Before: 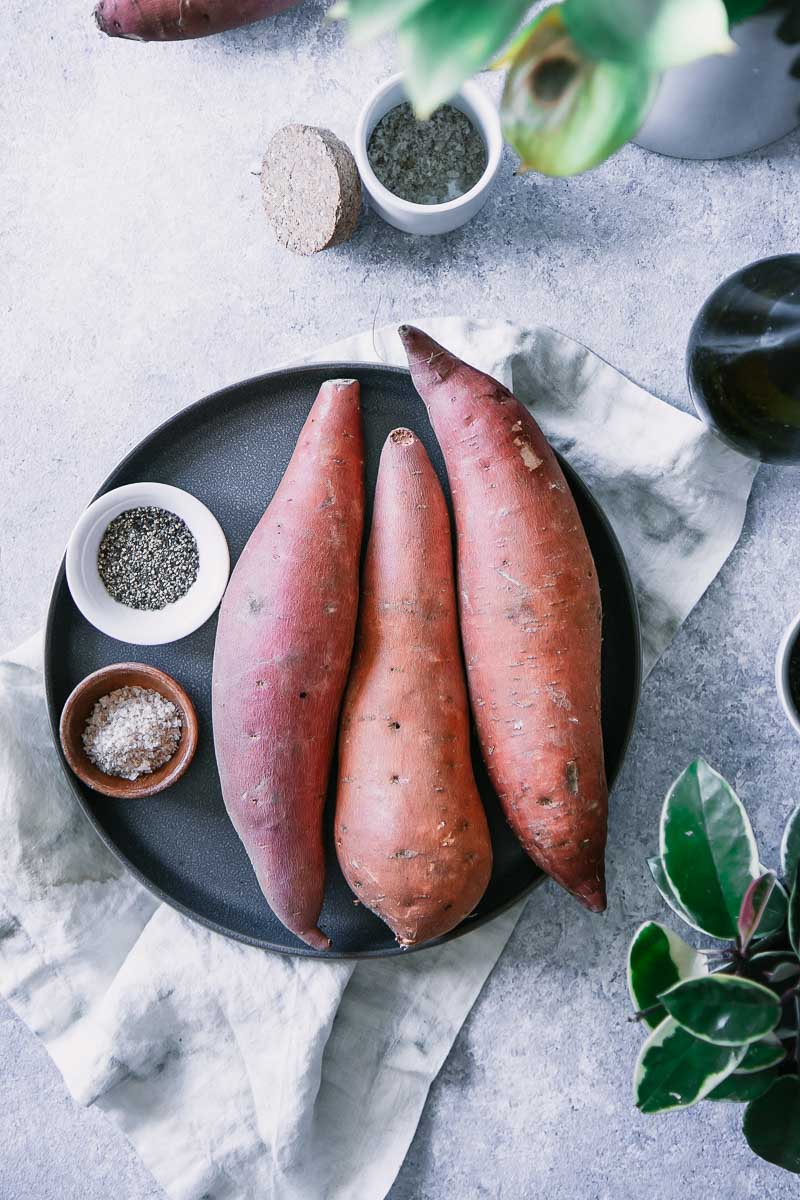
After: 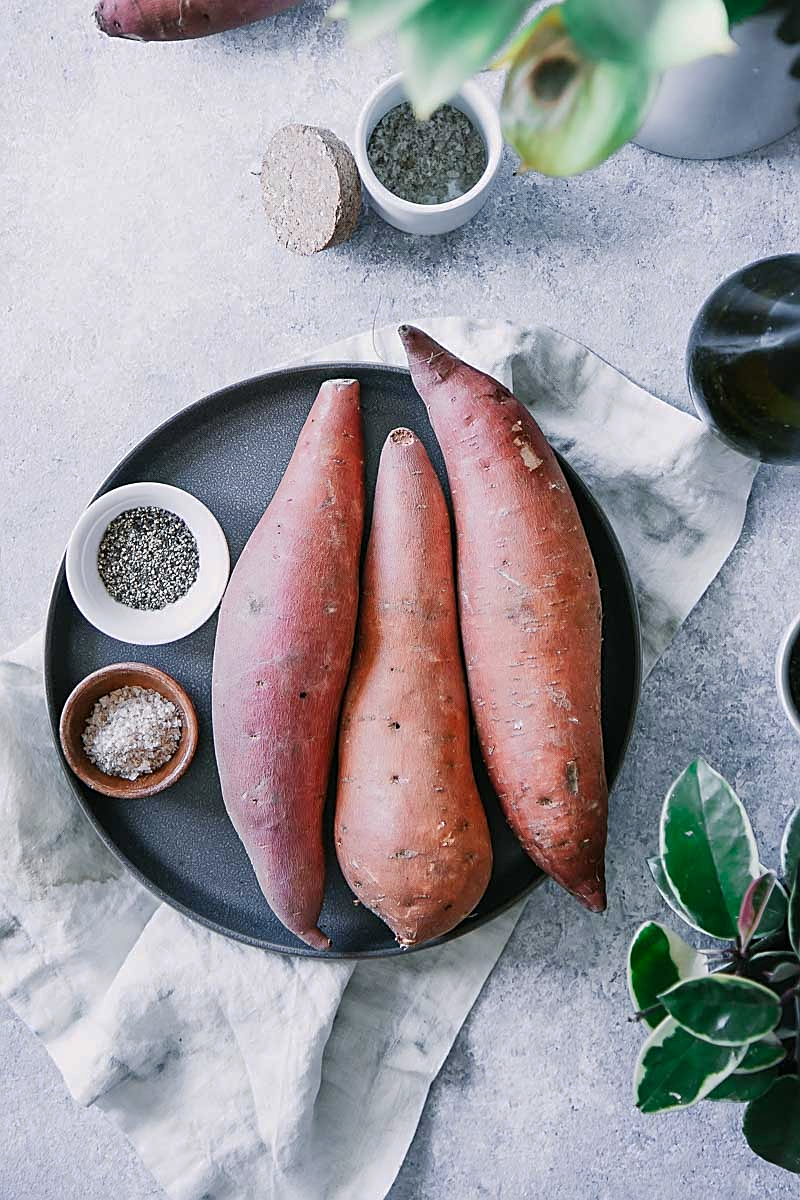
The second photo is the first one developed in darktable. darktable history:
sharpen: on, module defaults
base curve: curves: ch0 [(0, 0) (0.235, 0.266) (0.503, 0.496) (0.786, 0.72) (1, 1)], preserve colors none
